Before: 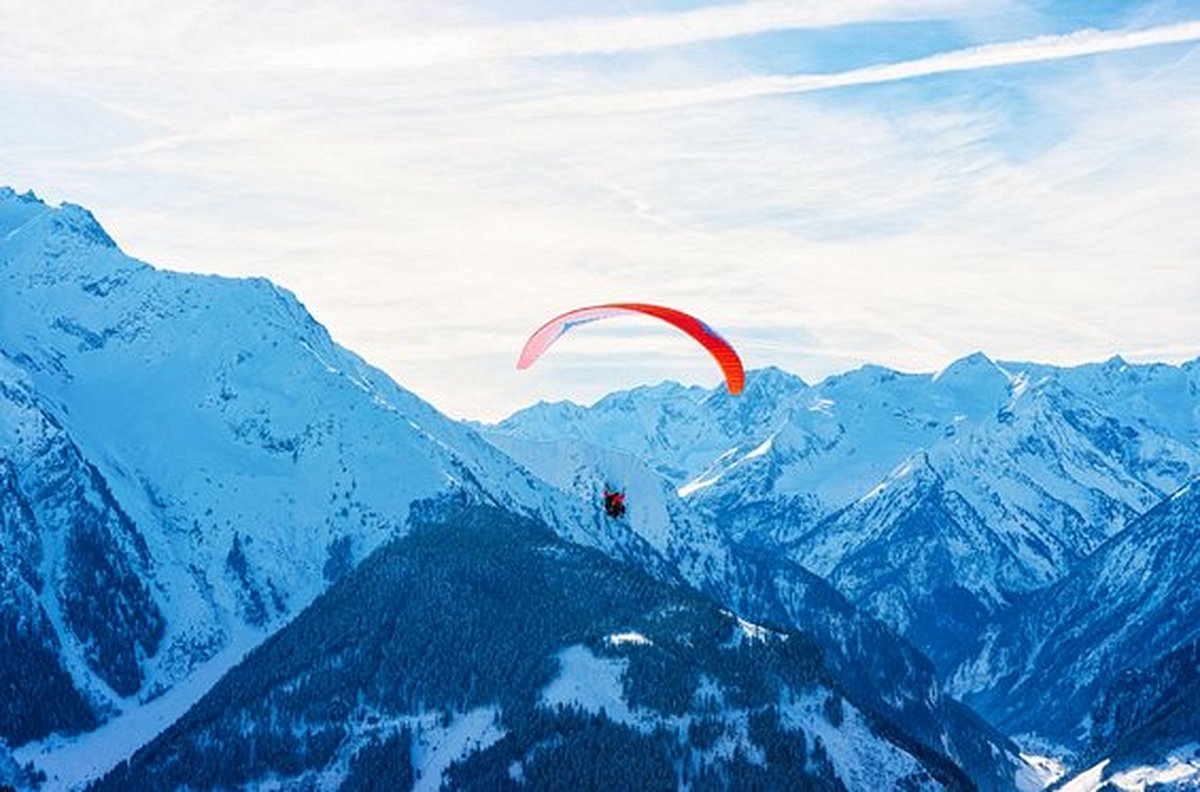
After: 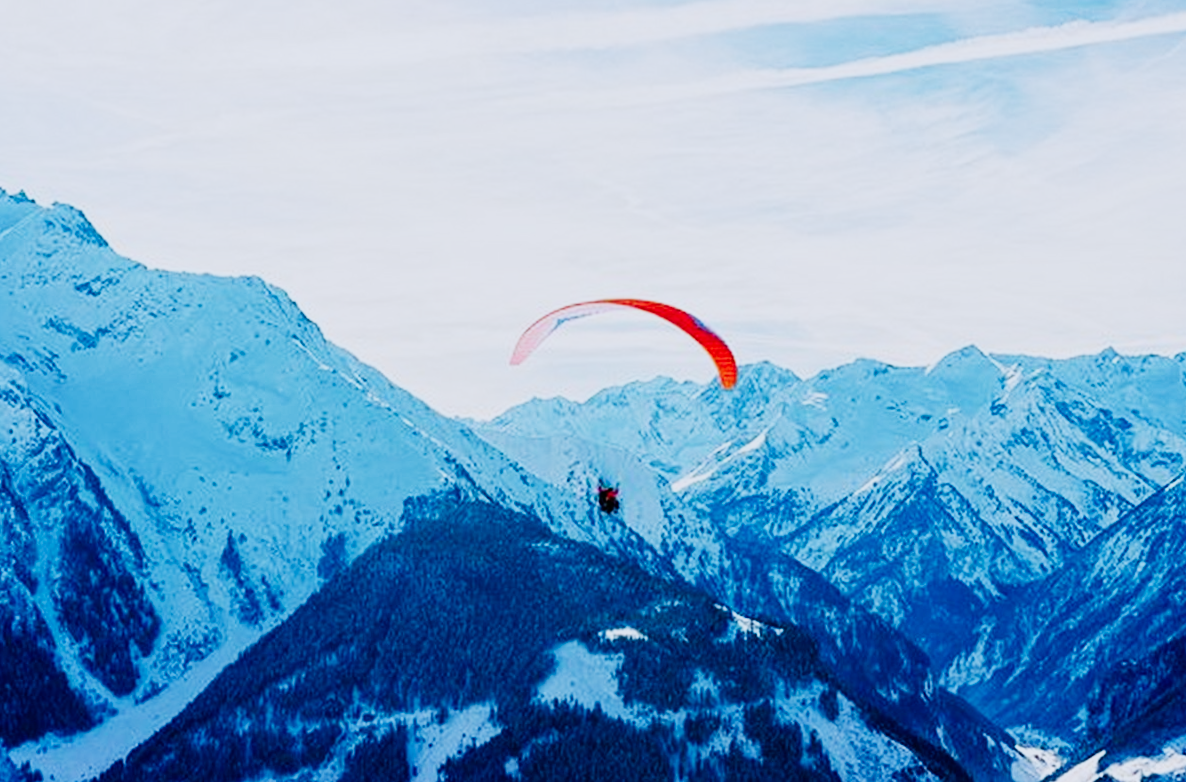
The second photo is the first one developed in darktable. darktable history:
sigmoid: contrast 1.8, skew -0.2, preserve hue 0%, red attenuation 0.1, red rotation 0.035, green attenuation 0.1, green rotation -0.017, blue attenuation 0.15, blue rotation -0.052, base primaries Rec2020
color correction: highlights a* -0.137, highlights b* -5.91, shadows a* -0.137, shadows b* -0.137
rotate and perspective: rotation -0.45°, automatic cropping original format, crop left 0.008, crop right 0.992, crop top 0.012, crop bottom 0.988
